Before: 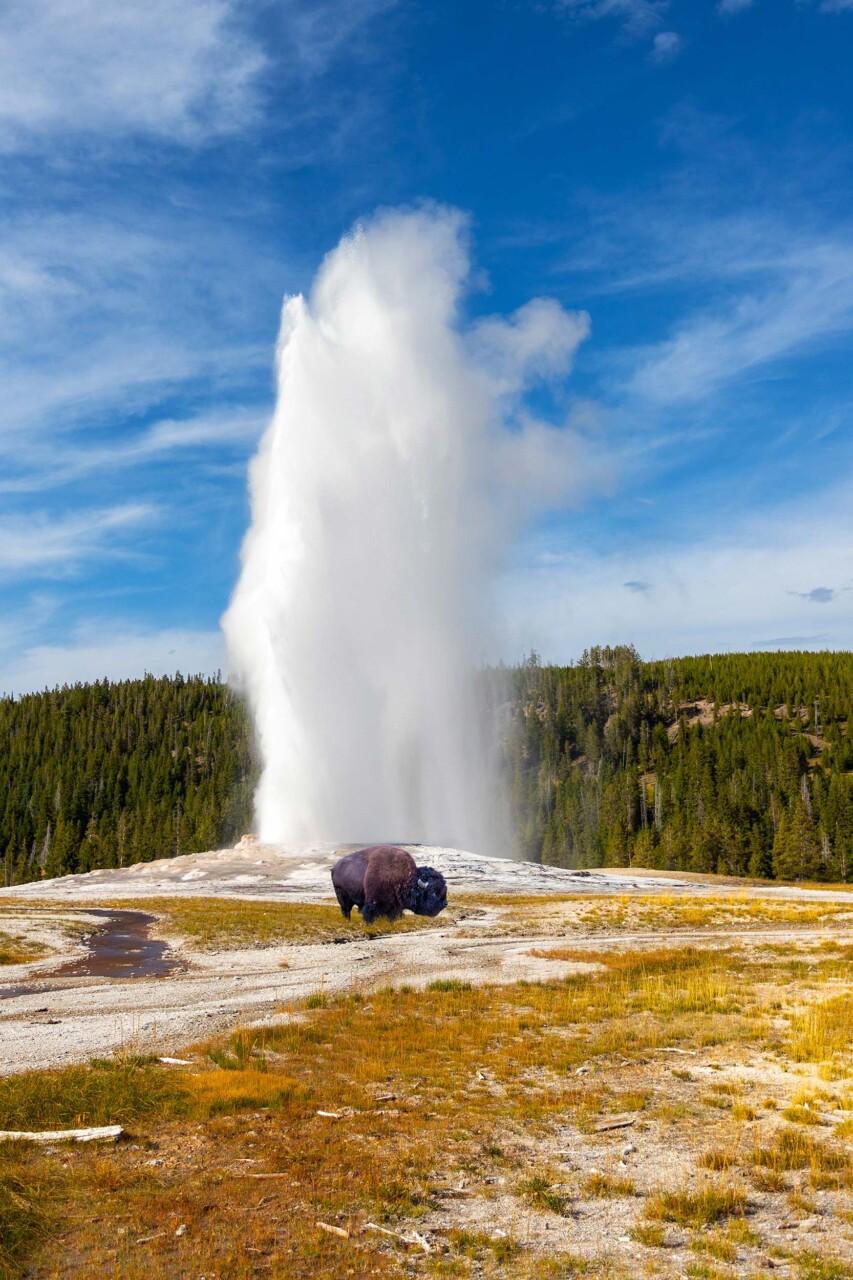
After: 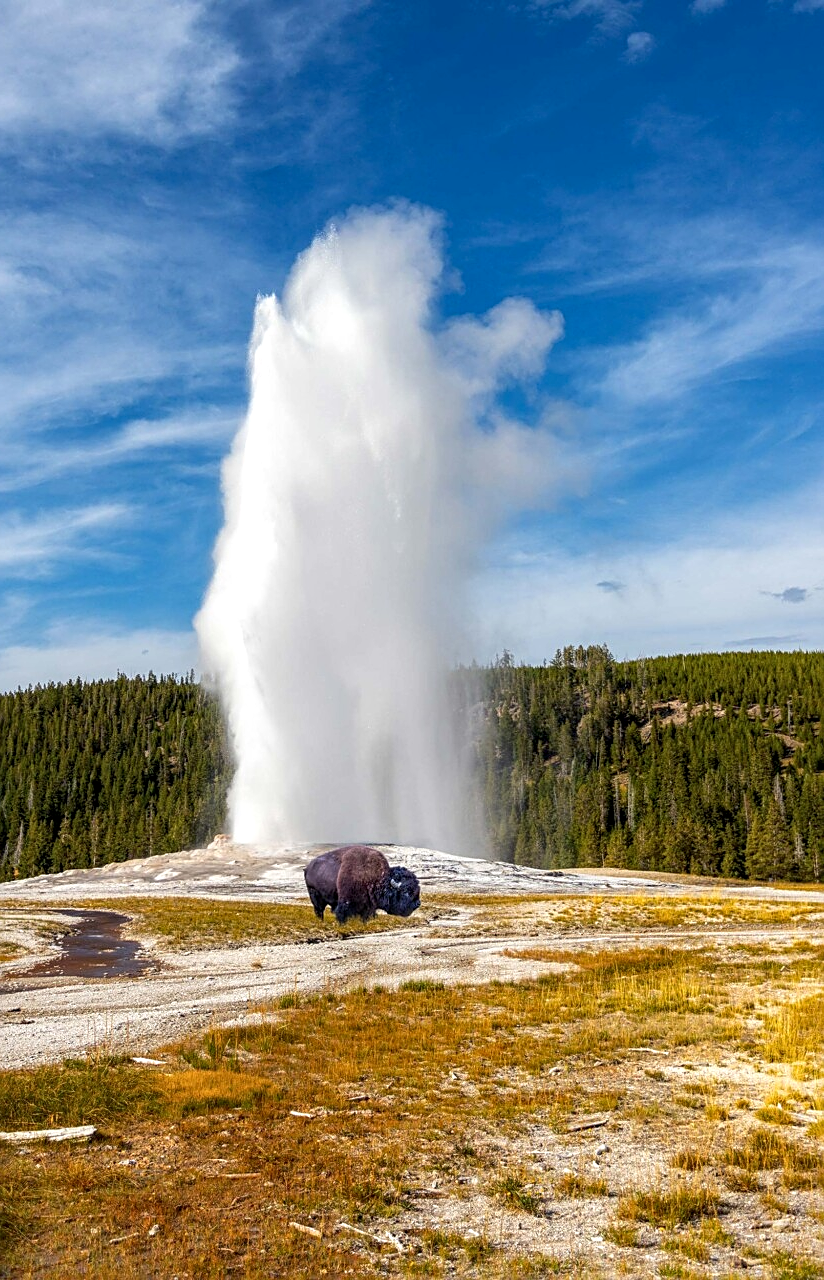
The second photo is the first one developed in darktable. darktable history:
sharpen: on, module defaults
local contrast: detail 130%
crop and rotate: left 3.289%
